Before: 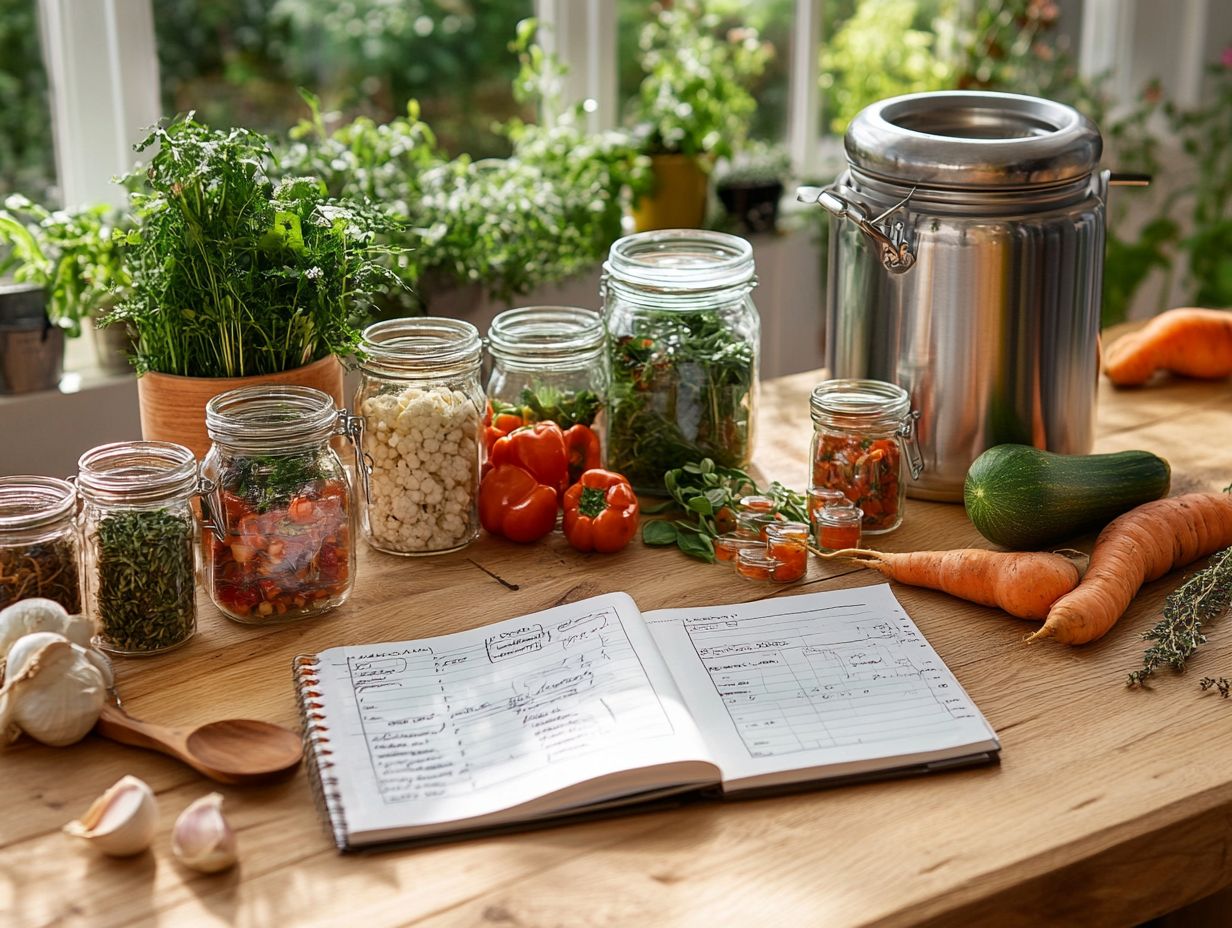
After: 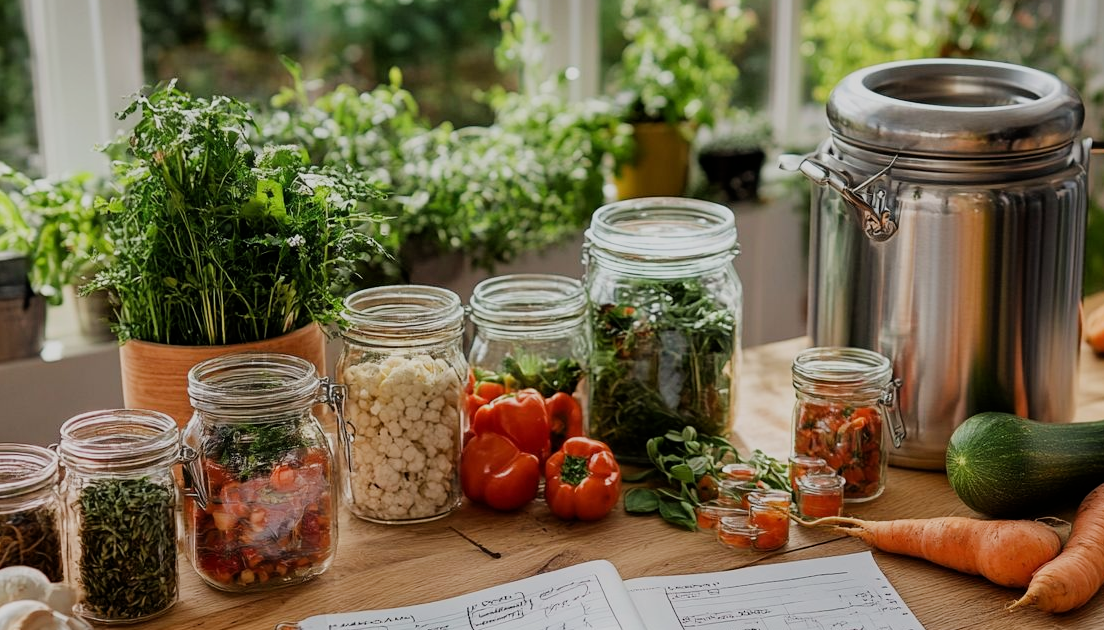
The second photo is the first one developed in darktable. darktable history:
crop: left 1.509%, top 3.452%, right 7.696%, bottom 28.452%
filmic rgb: black relative exposure -7.65 EV, white relative exposure 4.56 EV, hardness 3.61
